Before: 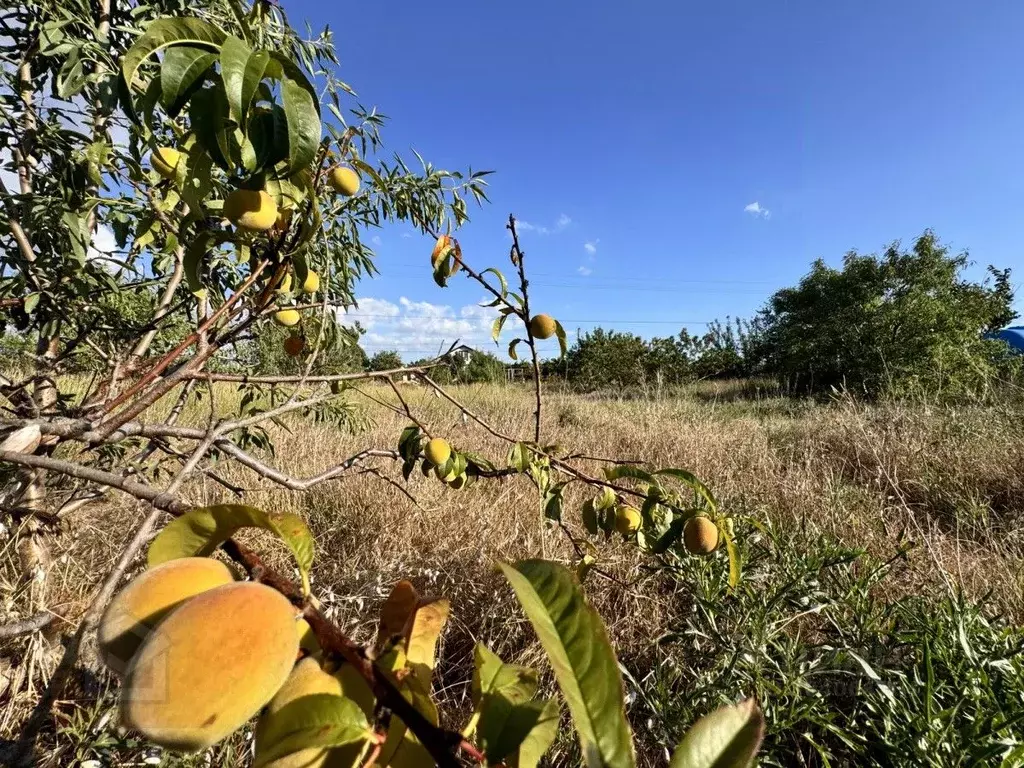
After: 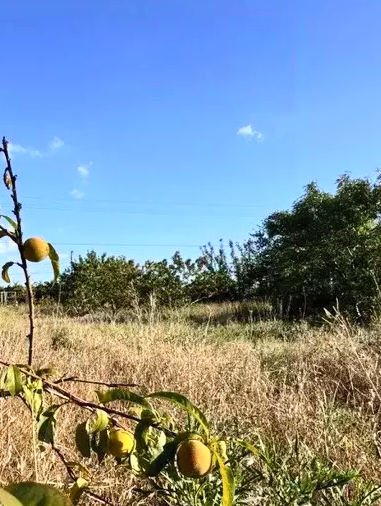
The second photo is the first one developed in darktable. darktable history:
crop and rotate: left 49.548%, top 10.102%, right 13.242%, bottom 23.916%
contrast brightness saturation: contrast 0.197, brightness 0.162, saturation 0.221
